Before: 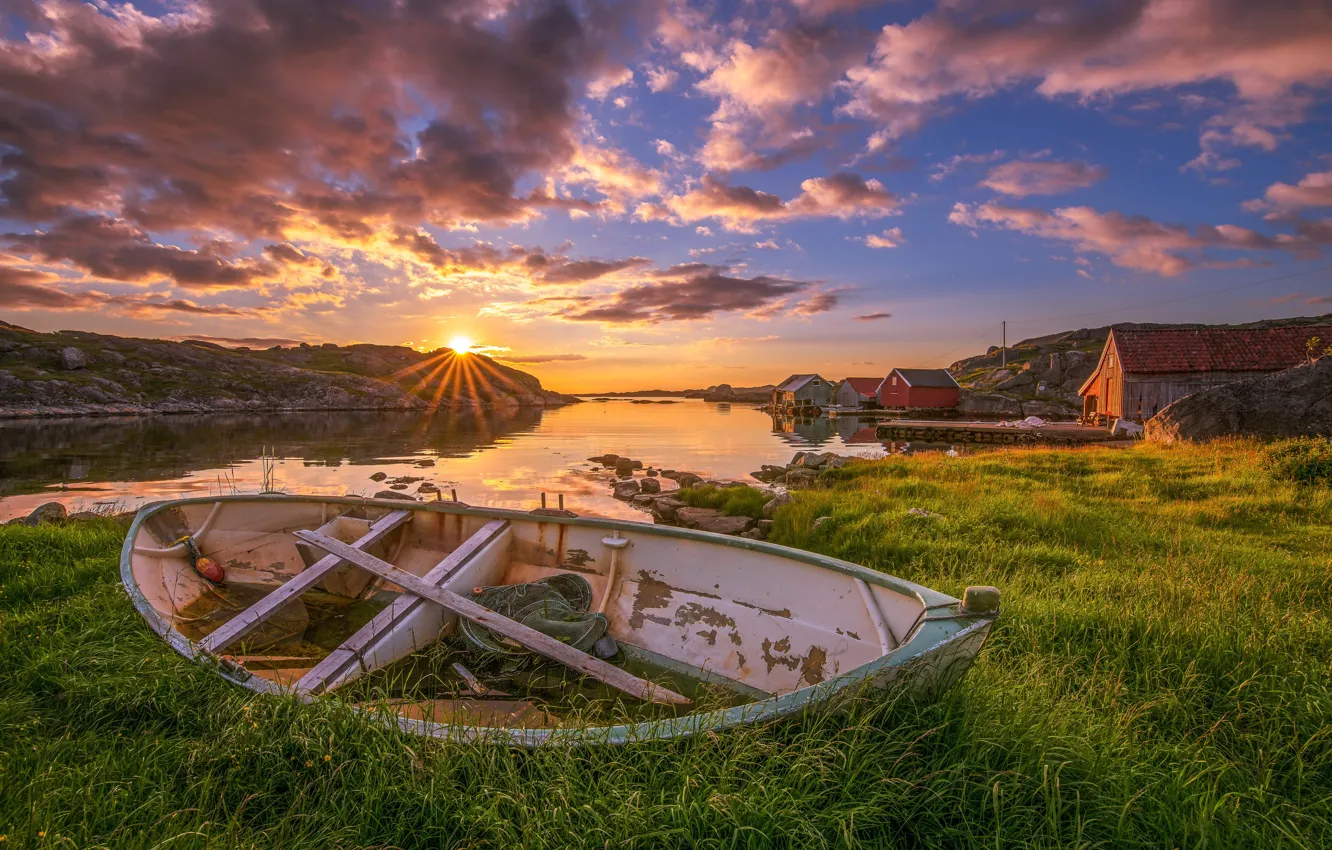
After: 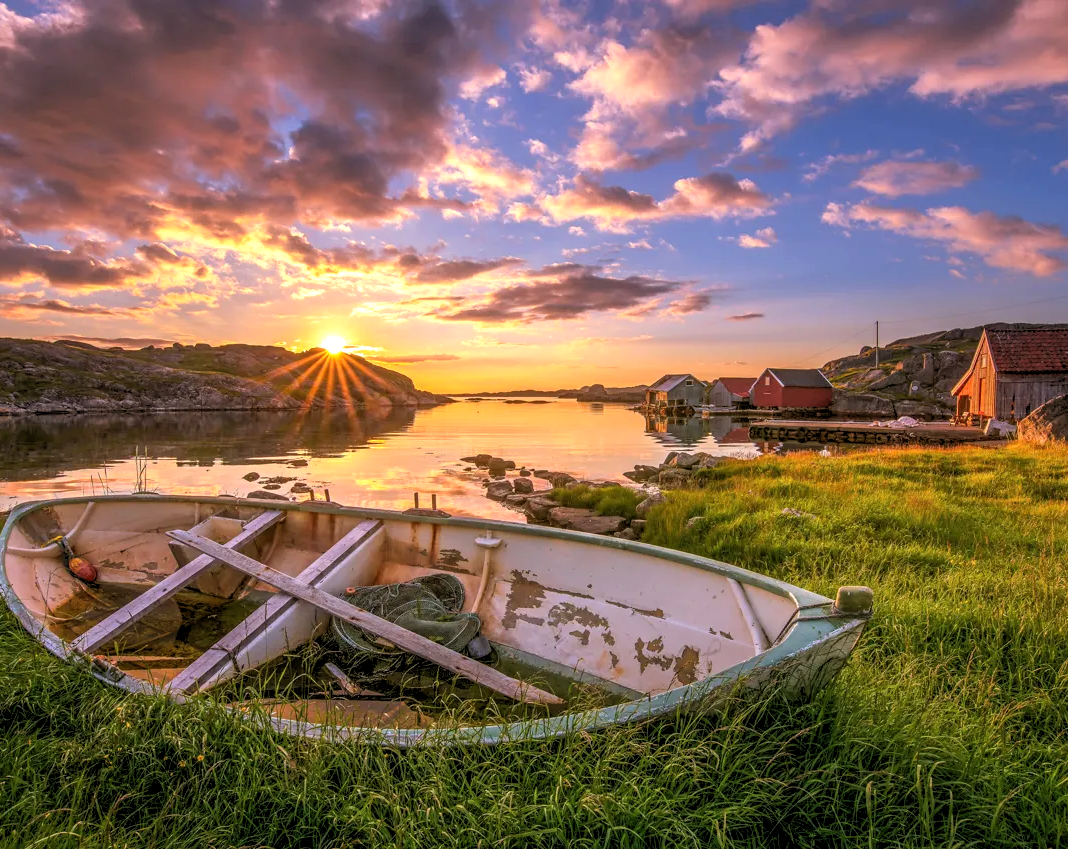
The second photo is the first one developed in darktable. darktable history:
exposure: exposure 0.207 EV, compensate highlight preservation false
crop and rotate: left 9.597%, right 10.195%
rgb levels: levels [[0.01, 0.419, 0.839], [0, 0.5, 1], [0, 0.5, 1]]
